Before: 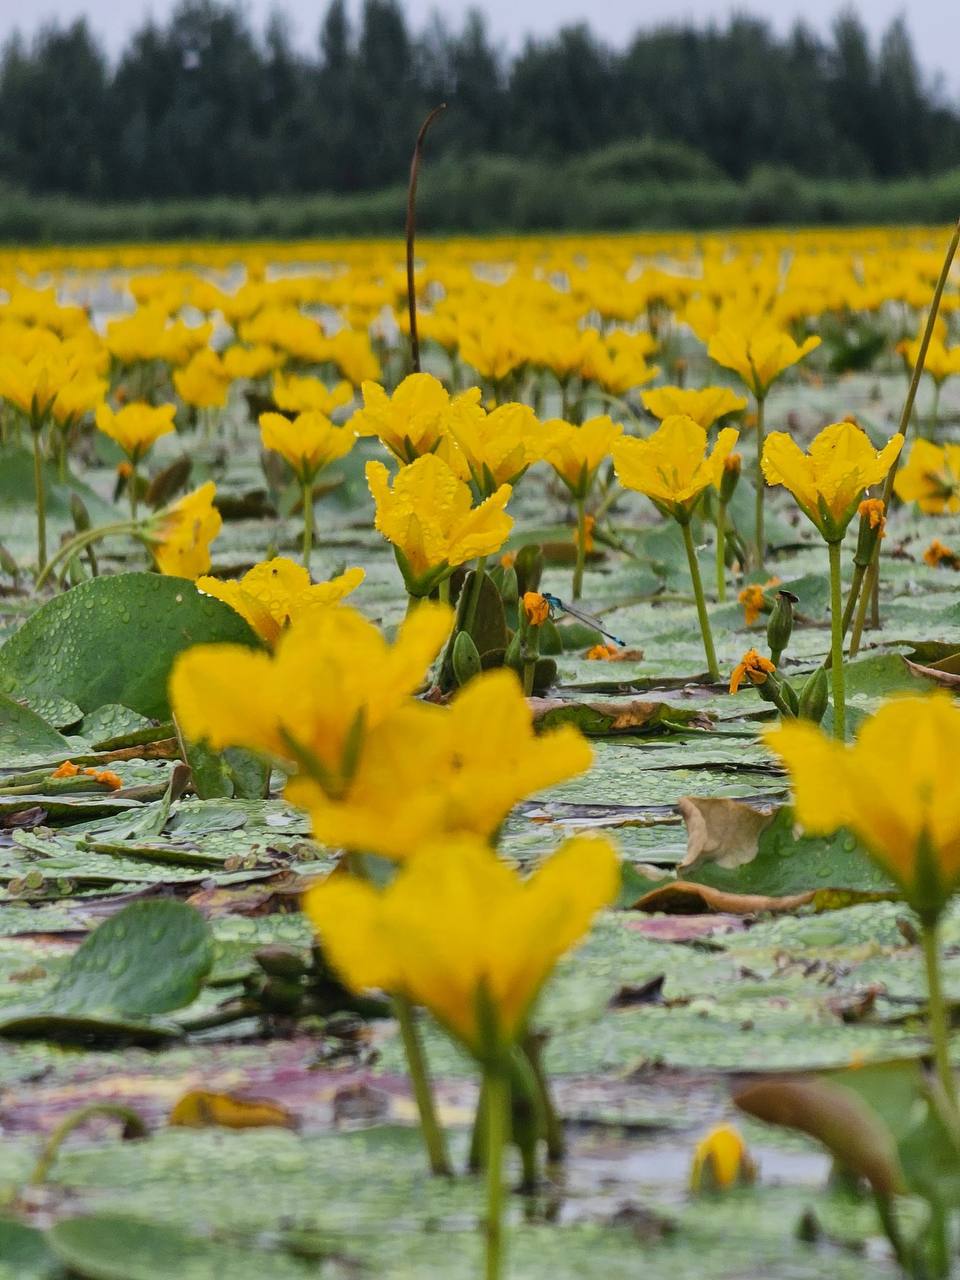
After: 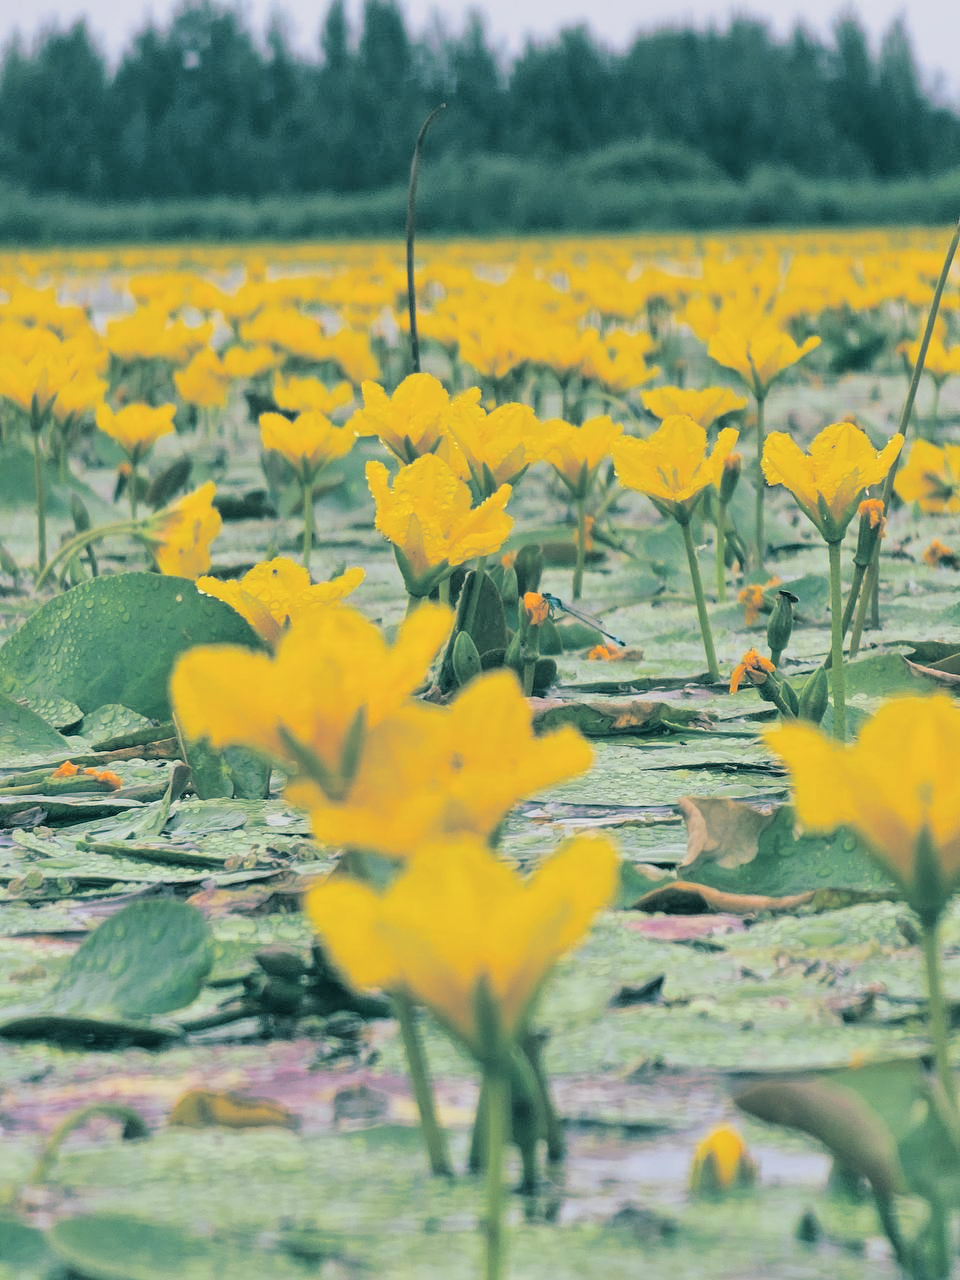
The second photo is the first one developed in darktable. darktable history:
split-toning: shadows › hue 186.43°, highlights › hue 49.29°, compress 30.29%
exposure: exposure -0.157 EV, compensate highlight preservation false
contrast brightness saturation: brightness 0.28
